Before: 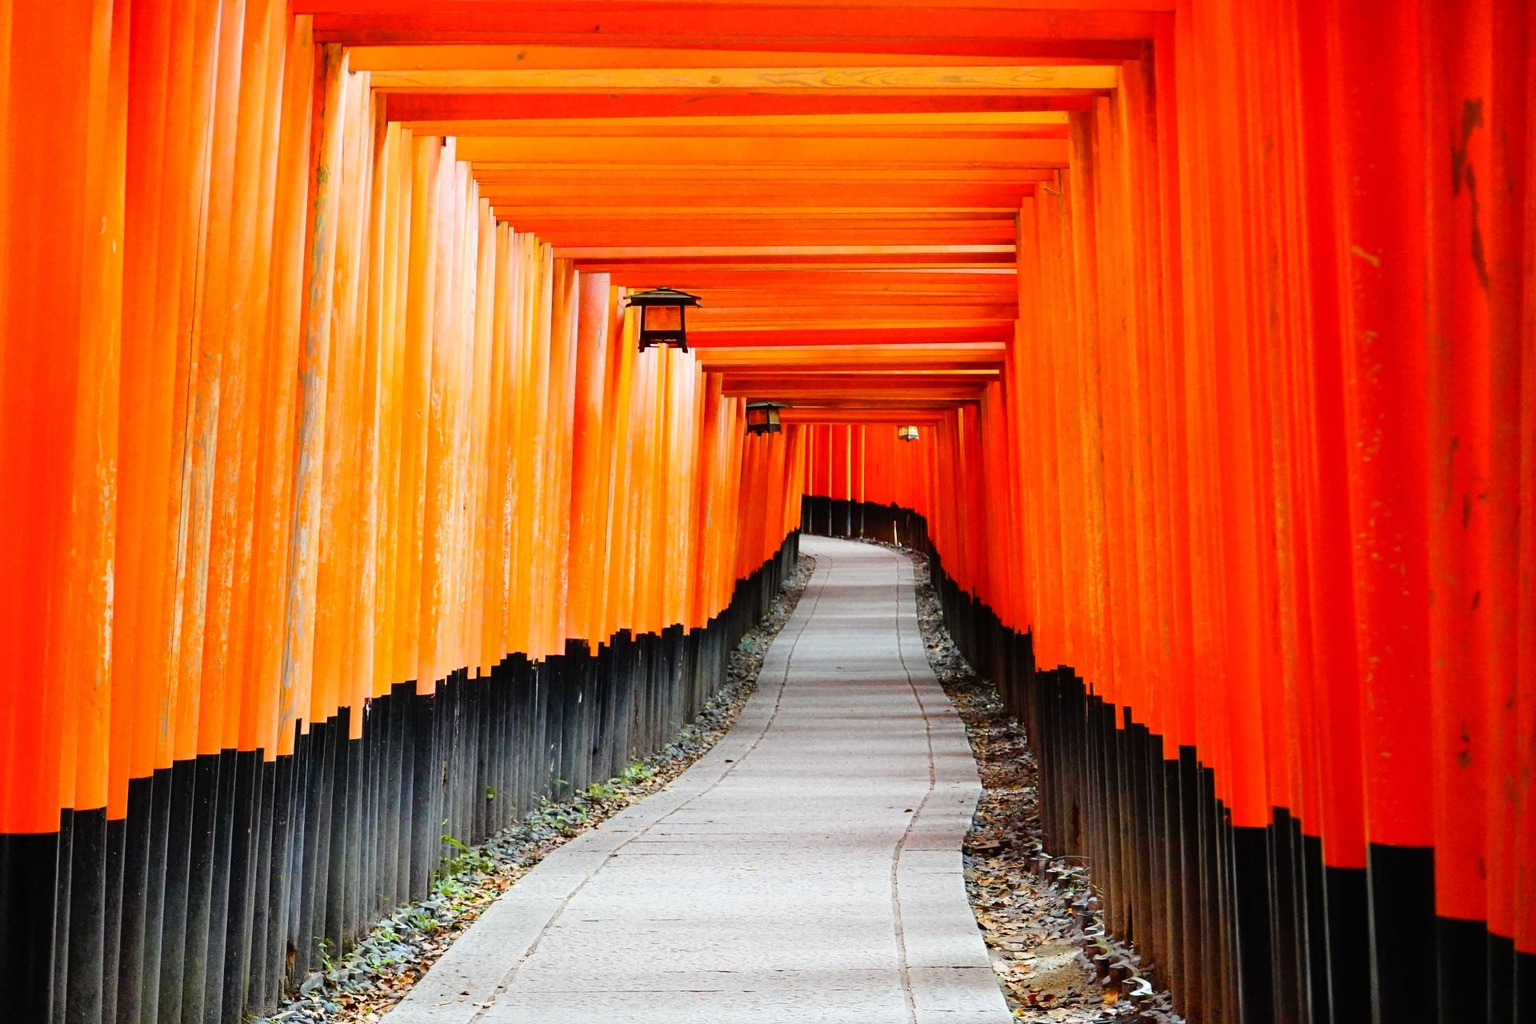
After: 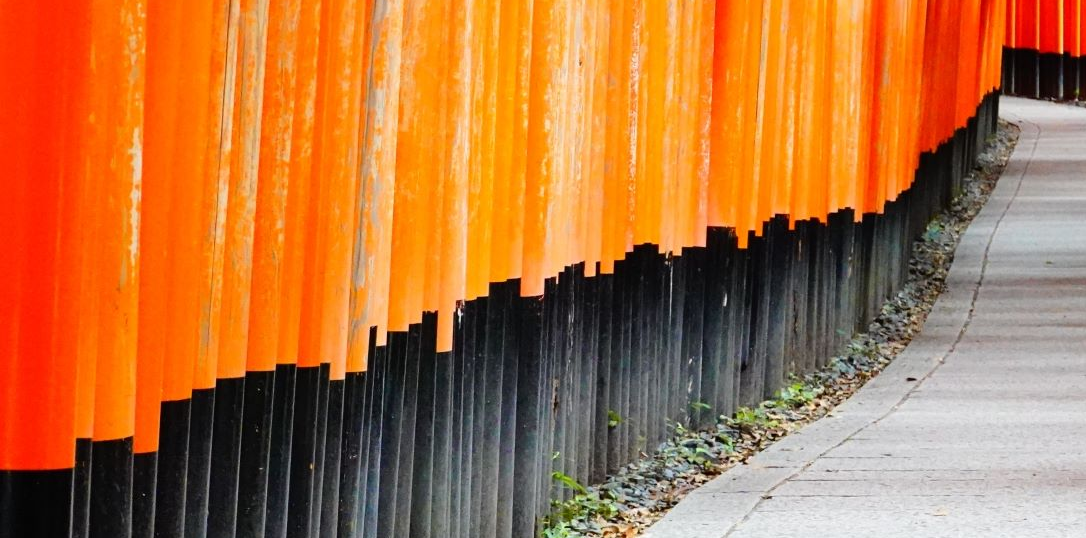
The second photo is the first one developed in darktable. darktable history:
crop: top 44.724%, right 43.433%, bottom 13.214%
